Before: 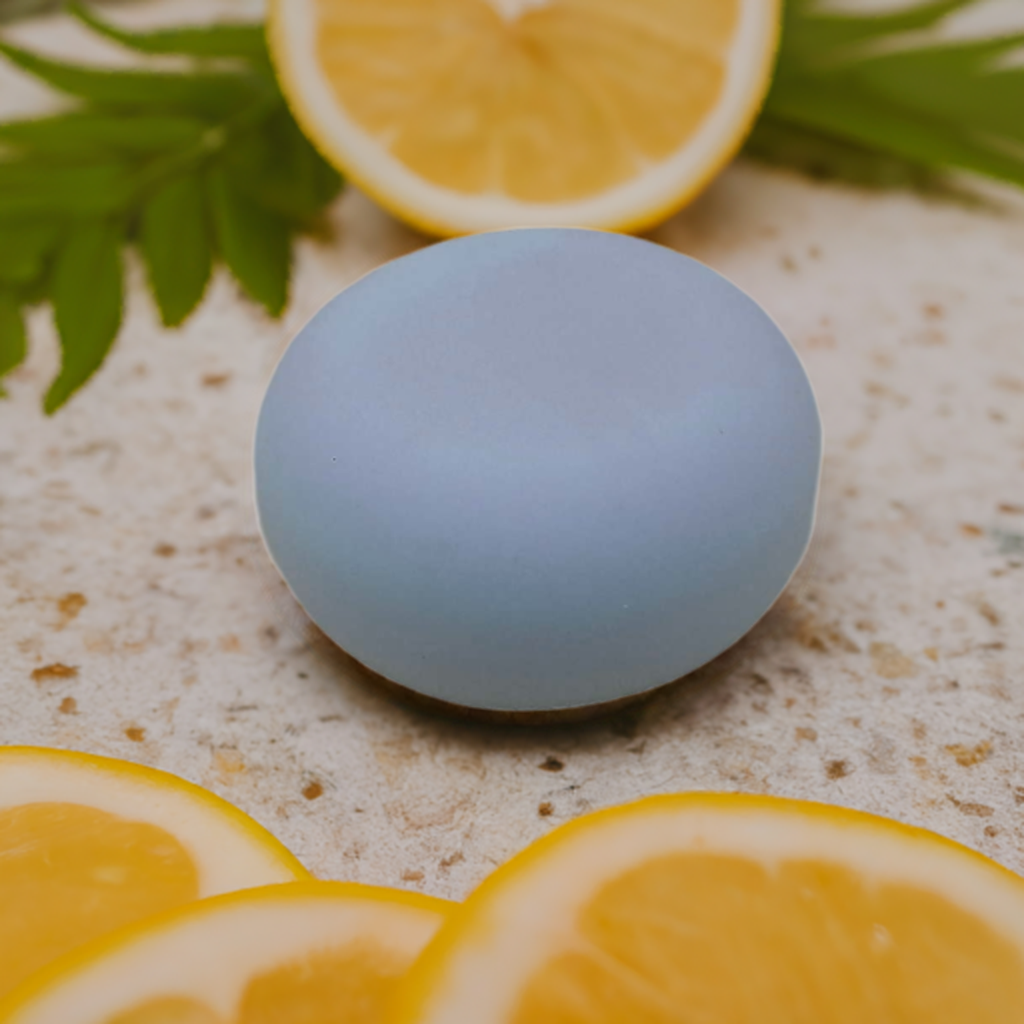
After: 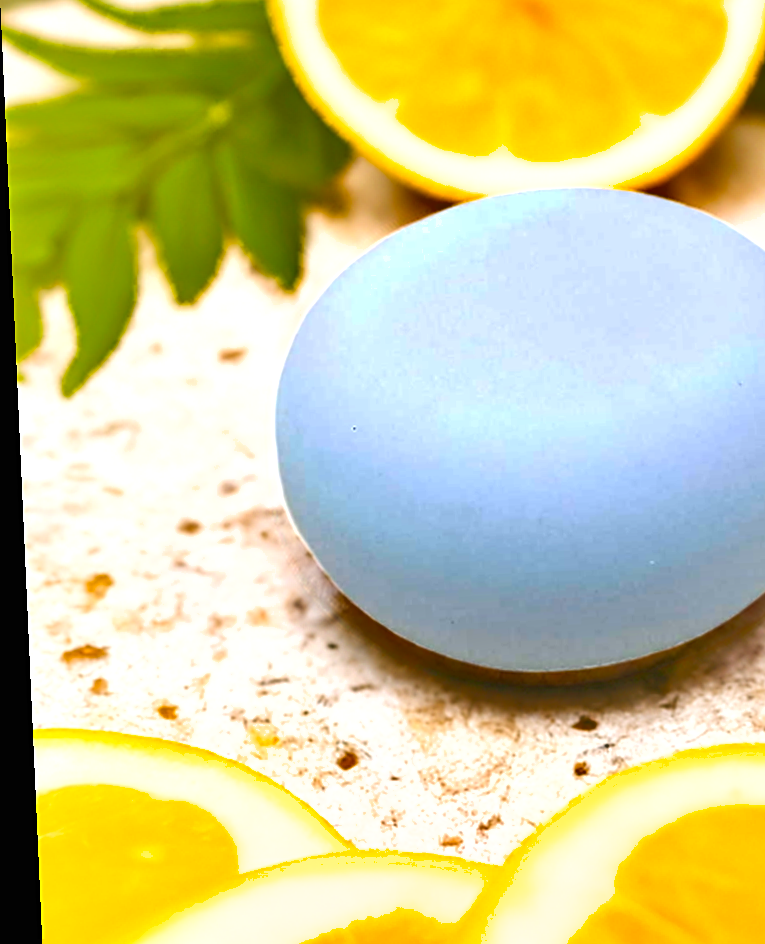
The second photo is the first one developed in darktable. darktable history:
shadows and highlights: soften with gaussian
rotate and perspective: rotation -2.56°, automatic cropping off
exposure: black level correction 0, exposure 1.379 EV, compensate exposure bias true, compensate highlight preservation false
tone equalizer: -7 EV 0.15 EV, -6 EV 0.6 EV, -5 EV 1.15 EV, -4 EV 1.33 EV, -3 EV 1.15 EV, -2 EV 0.6 EV, -1 EV 0.15 EV, mask exposure compensation -0.5 EV
crop: top 5.803%, right 27.864%, bottom 5.804%
color balance rgb: perceptual saturation grading › global saturation 20%, global vibrance 20%
sharpen: on, module defaults
